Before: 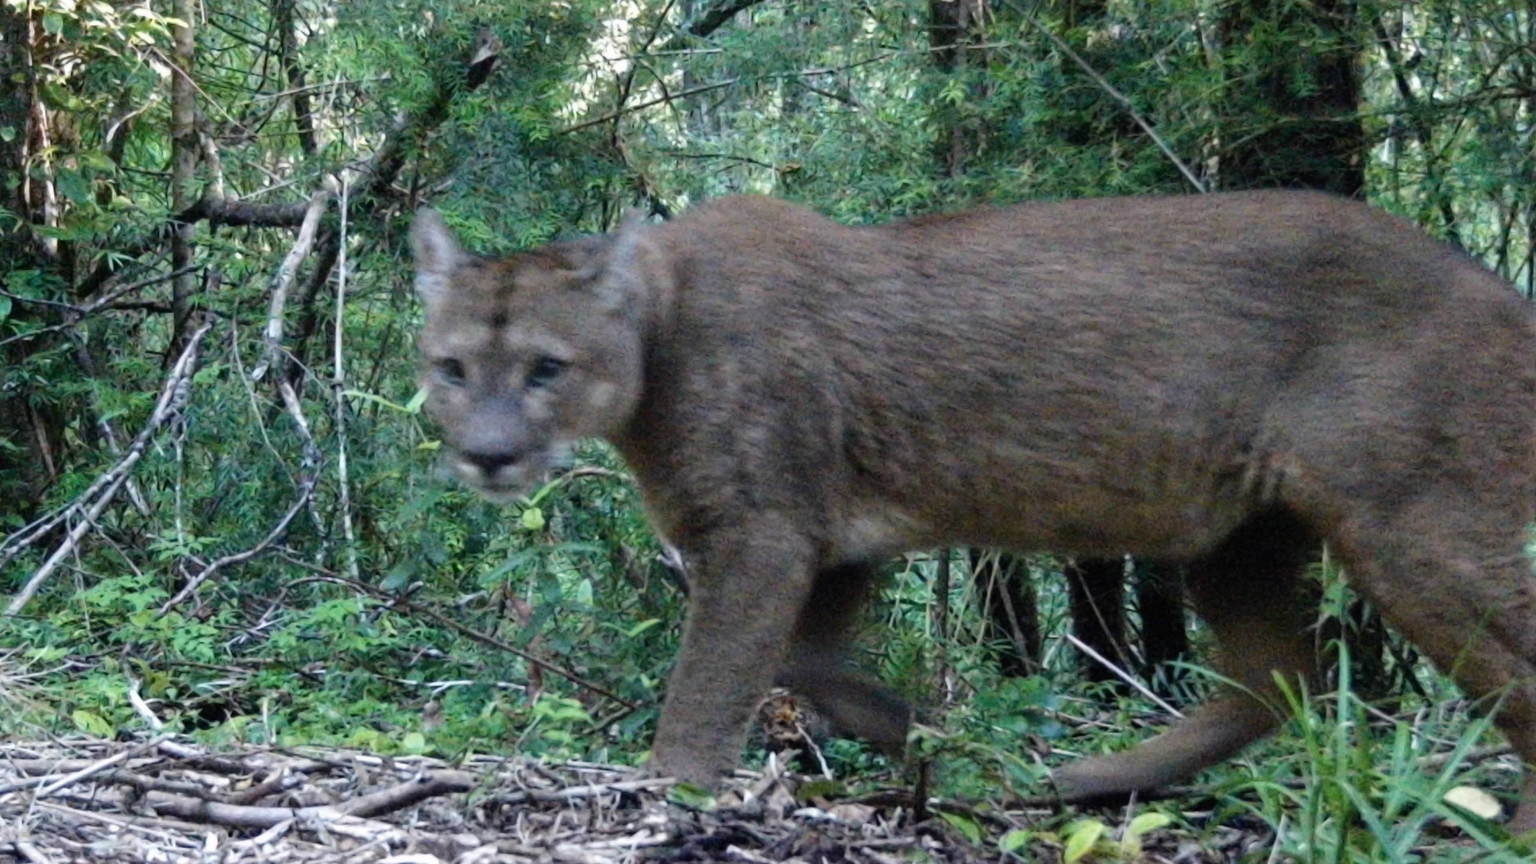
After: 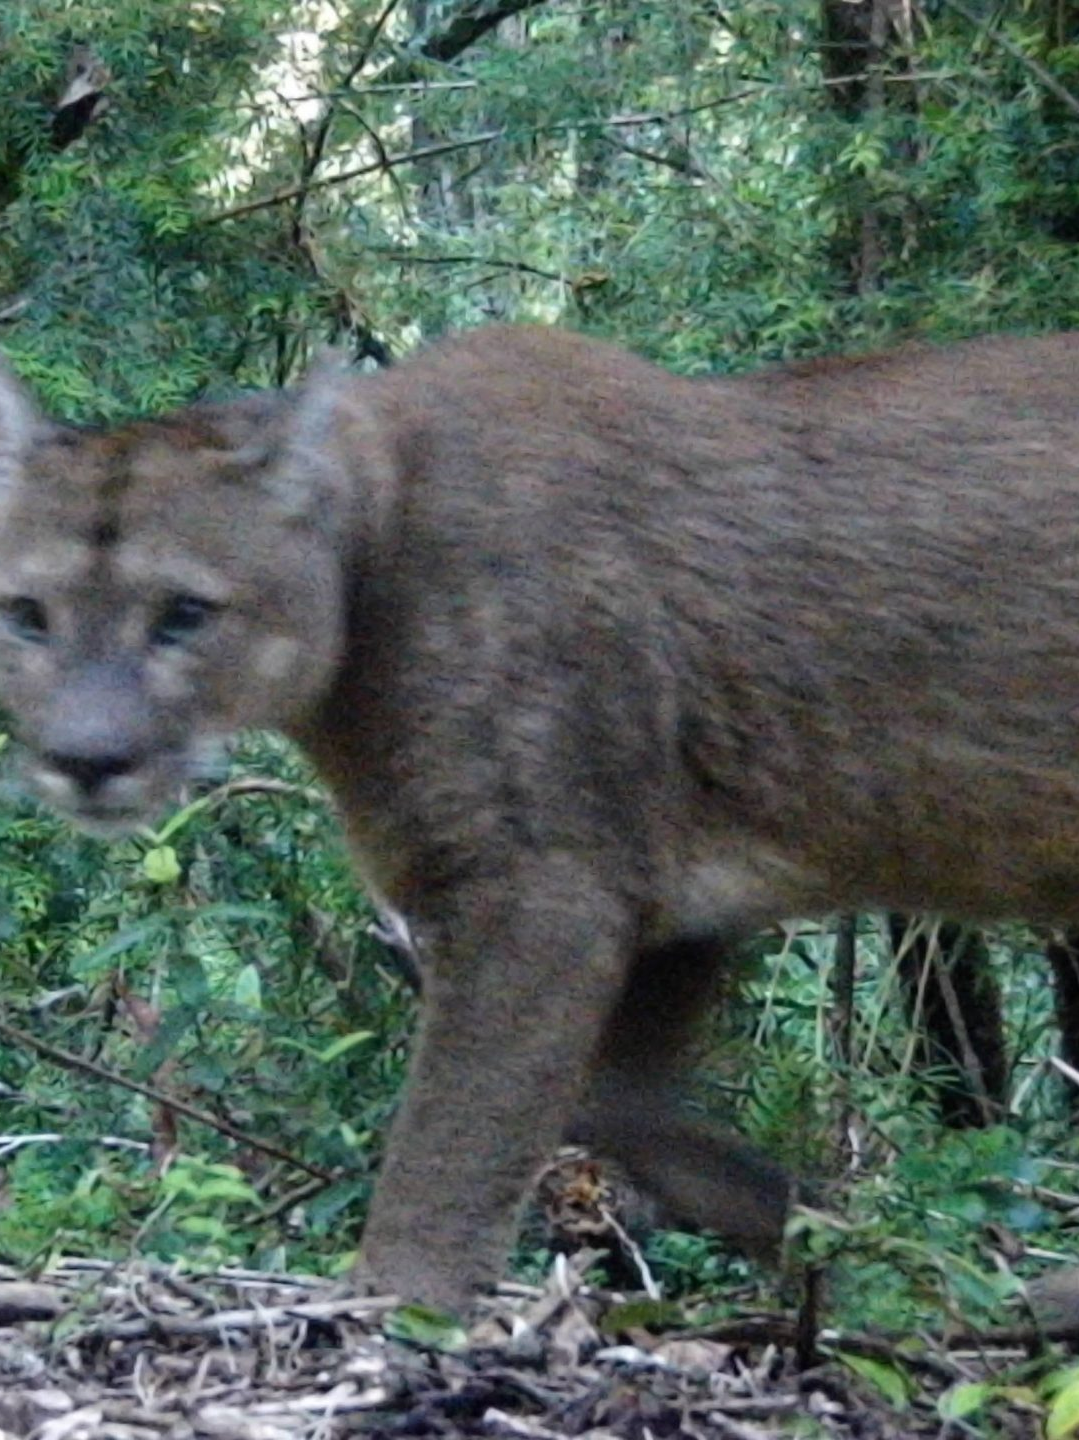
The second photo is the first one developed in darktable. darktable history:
crop: left 28.405%, right 29.418%
